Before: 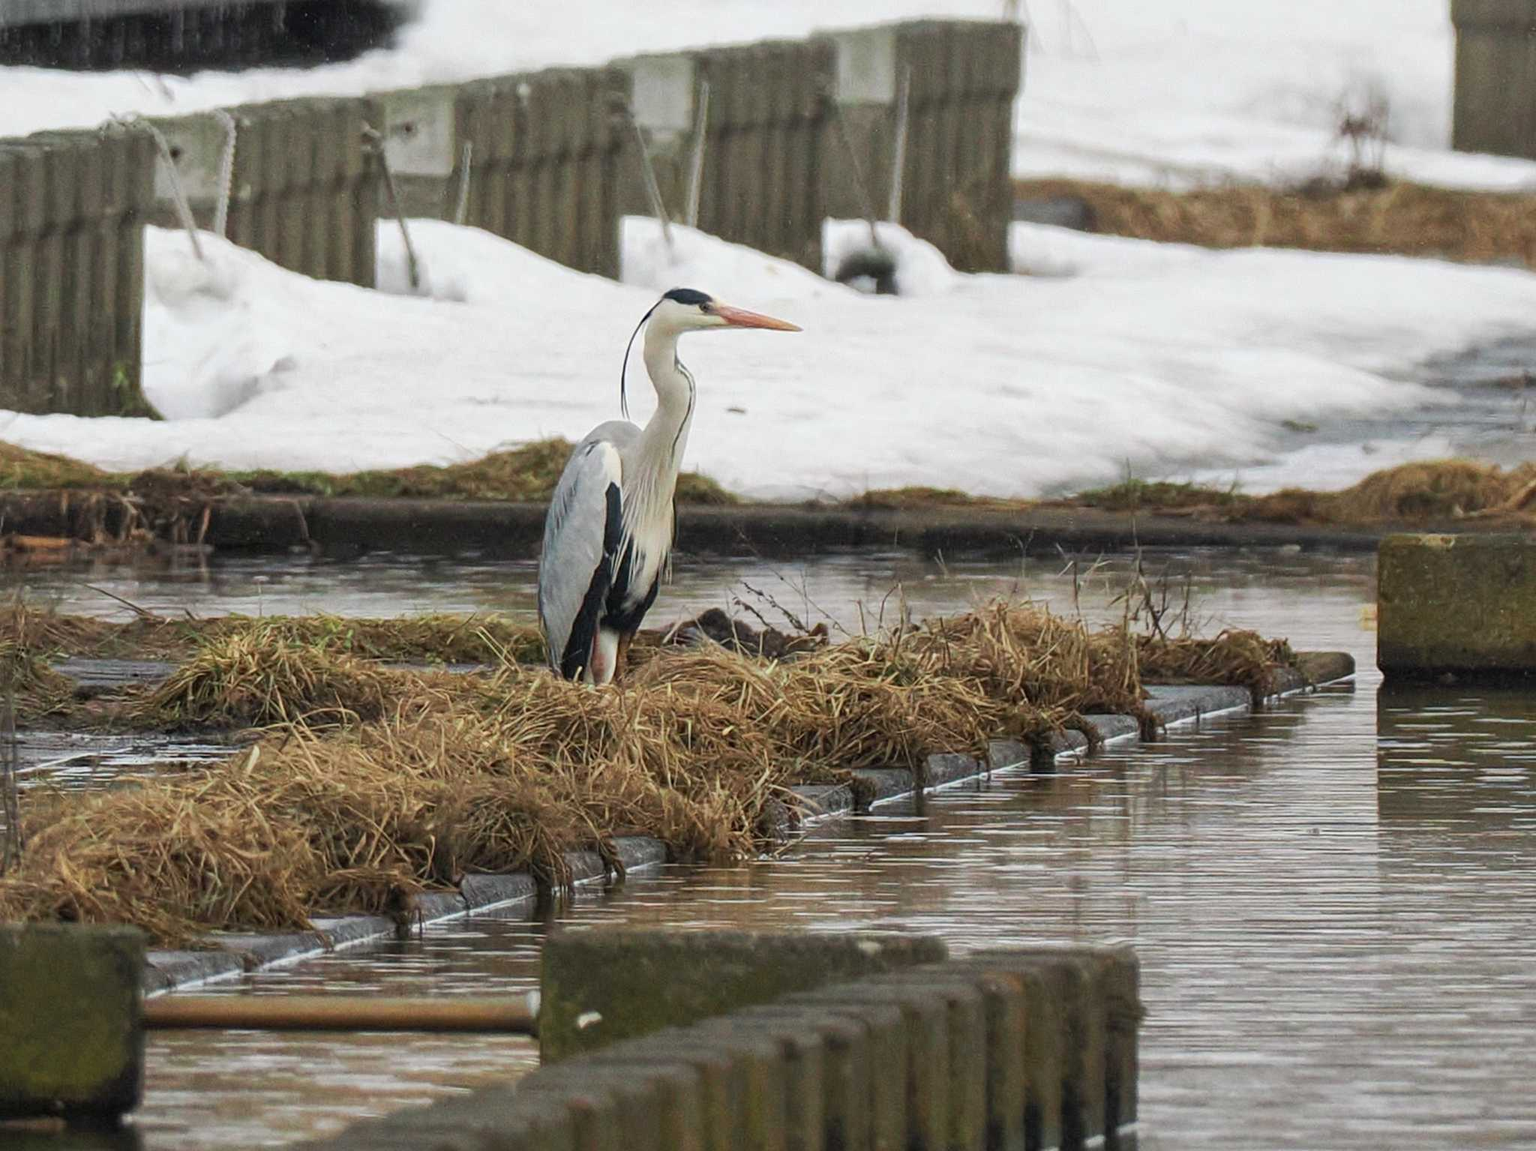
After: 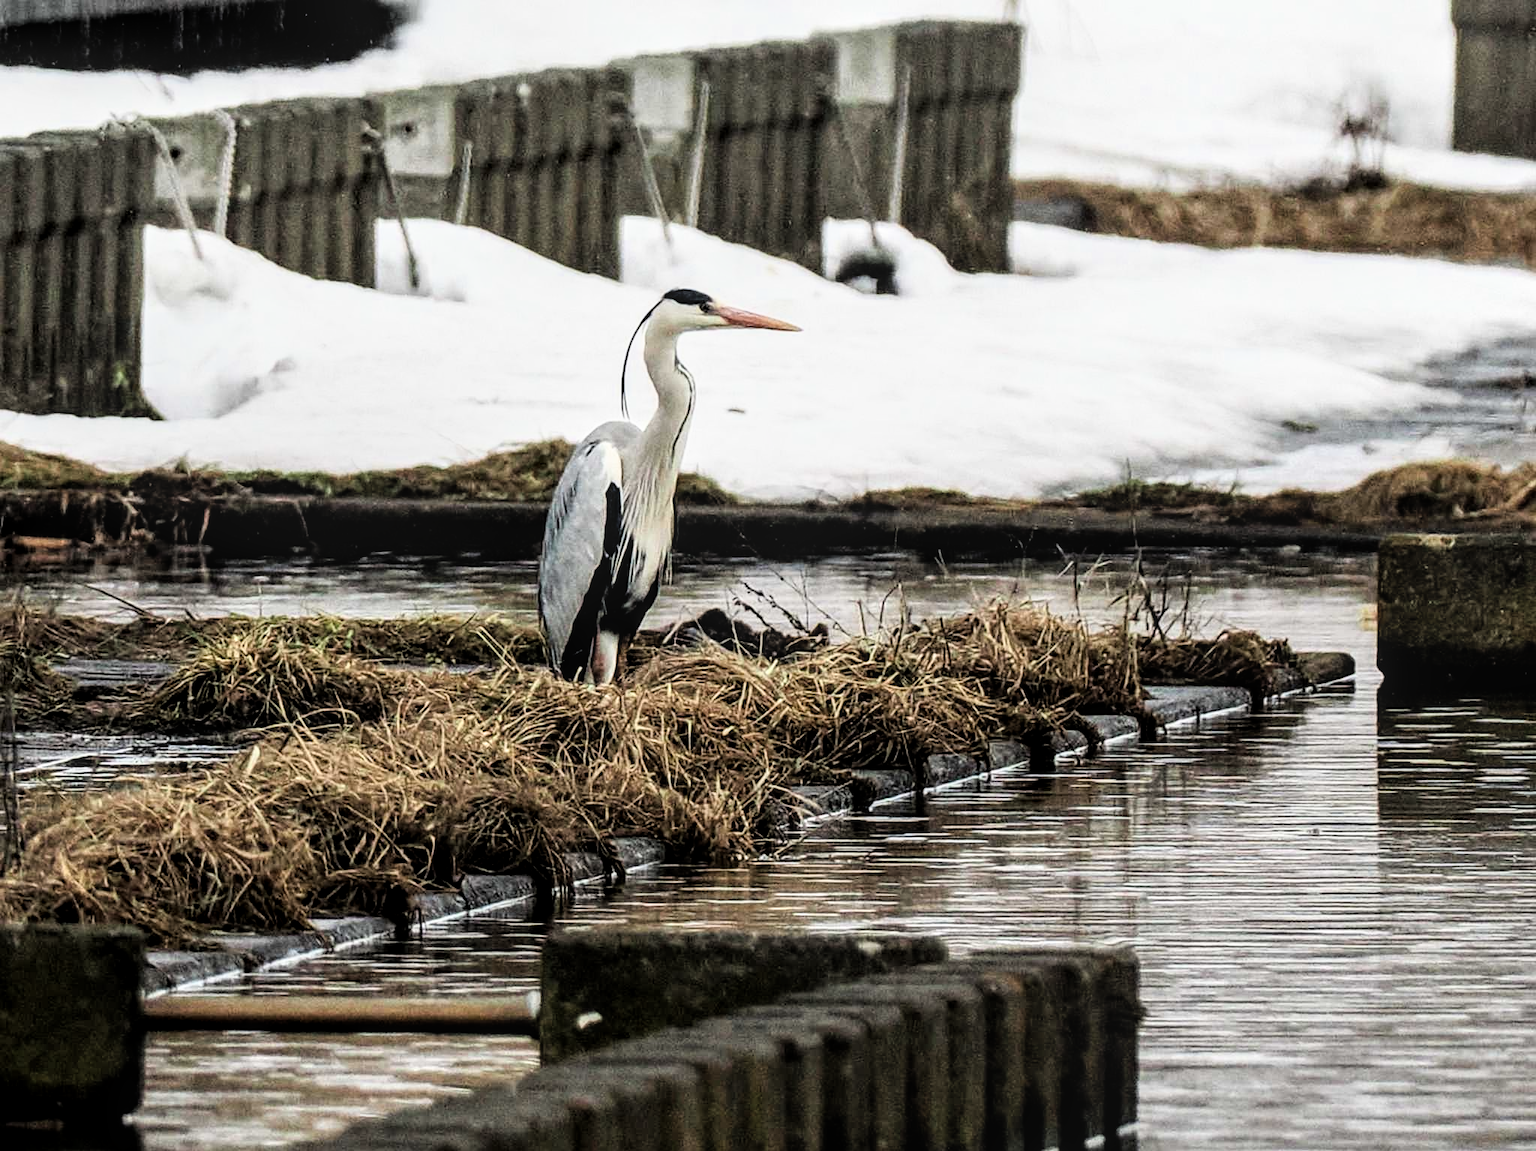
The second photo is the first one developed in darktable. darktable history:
tone equalizer: on, module defaults
sharpen: amount 0.208
filmic rgb: black relative exposure -3.75 EV, white relative exposure 2.37 EV, dynamic range scaling -49.31%, hardness 3.47, latitude 30.09%, contrast 1.806
local contrast: on, module defaults
